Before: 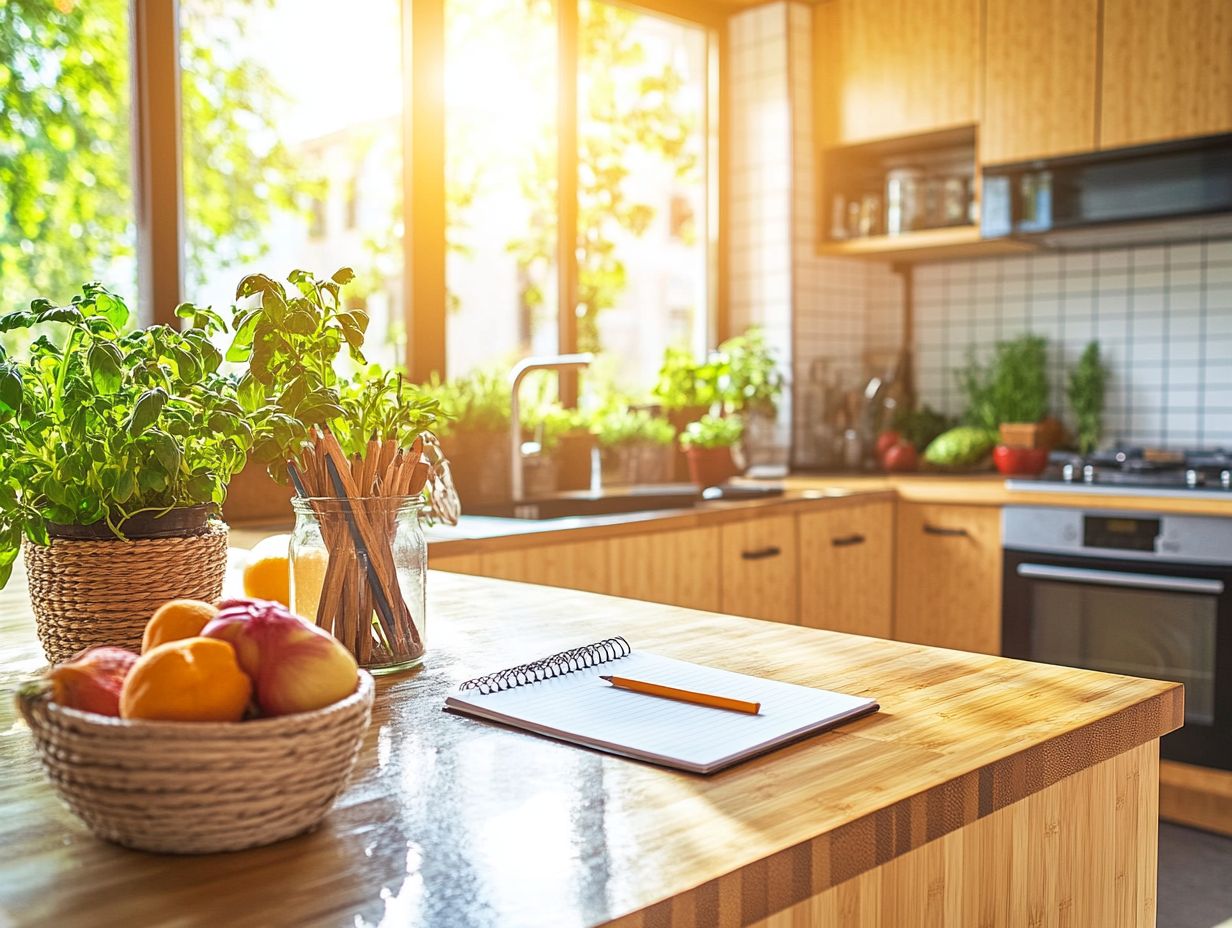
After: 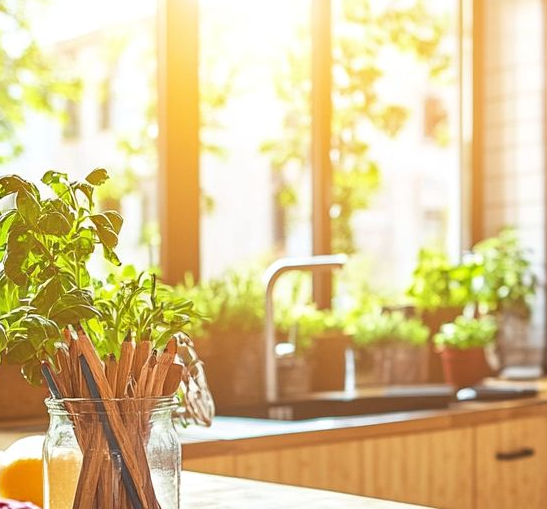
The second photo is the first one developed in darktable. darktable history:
crop: left 19.999%, top 10.768%, right 35.538%, bottom 34.303%
tone equalizer: edges refinement/feathering 500, mask exposure compensation -1.57 EV, preserve details no
